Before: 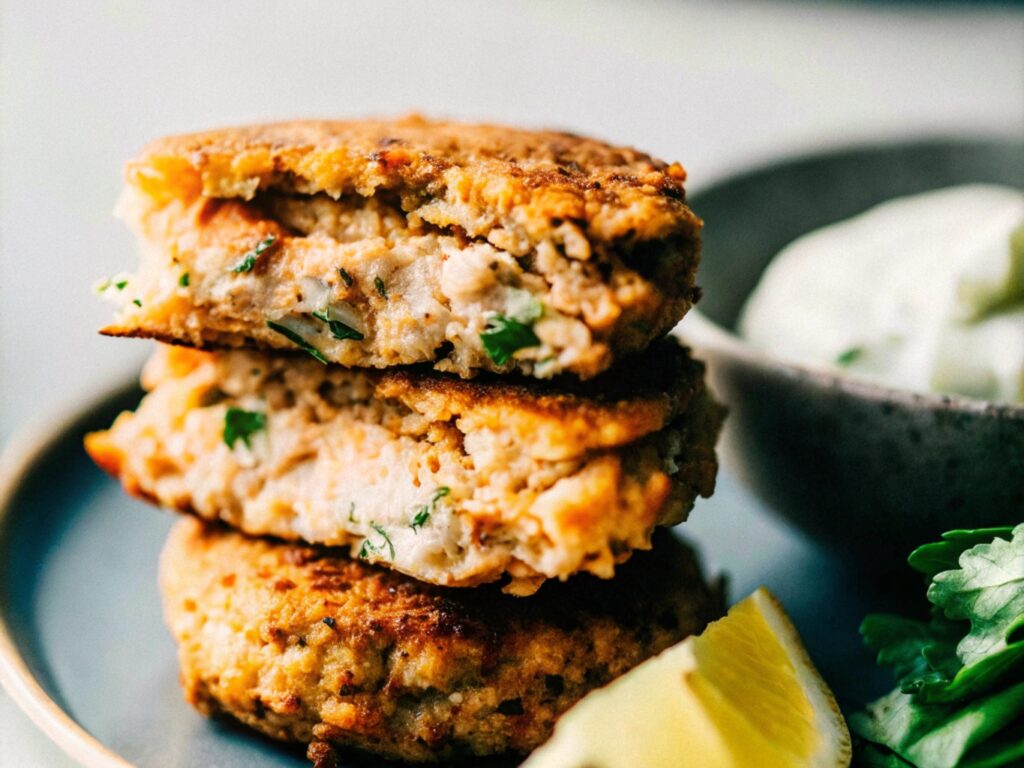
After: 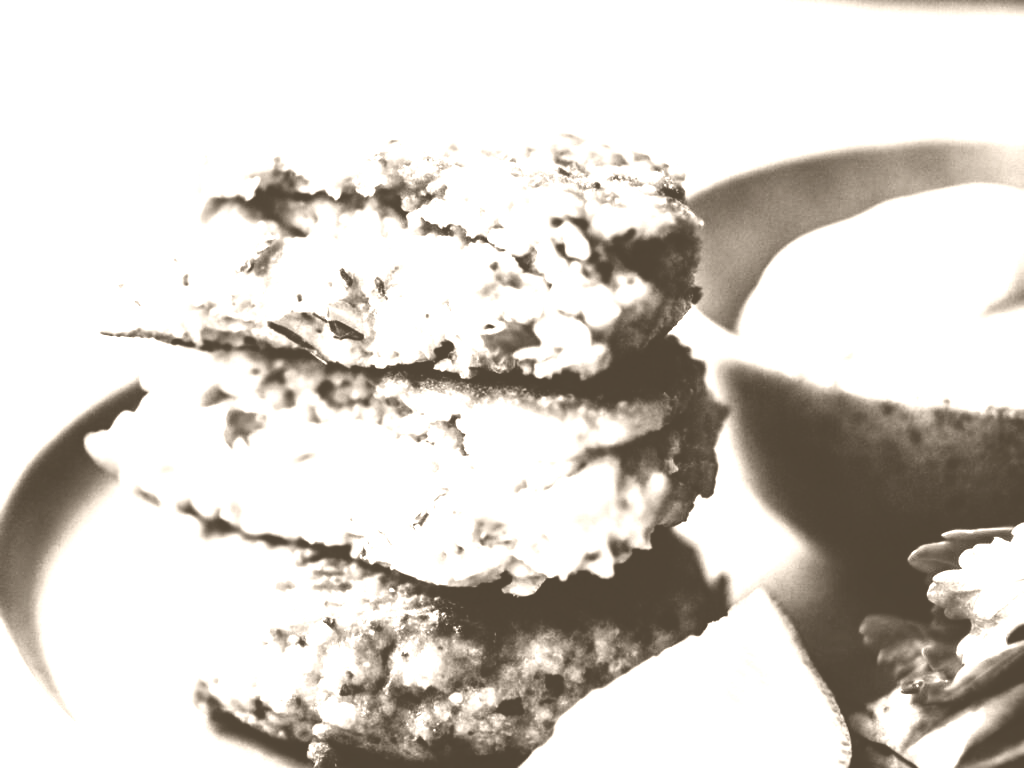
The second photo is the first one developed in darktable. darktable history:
exposure: exposure -0.041 EV, compensate highlight preservation false
colorize: hue 34.49°, saturation 35.33%, source mix 100%, version 1
base curve: curves: ch0 [(0, 0) (0.007, 0.004) (0.027, 0.03) (0.046, 0.07) (0.207, 0.54) (0.442, 0.872) (0.673, 0.972) (1, 1)], preserve colors none
